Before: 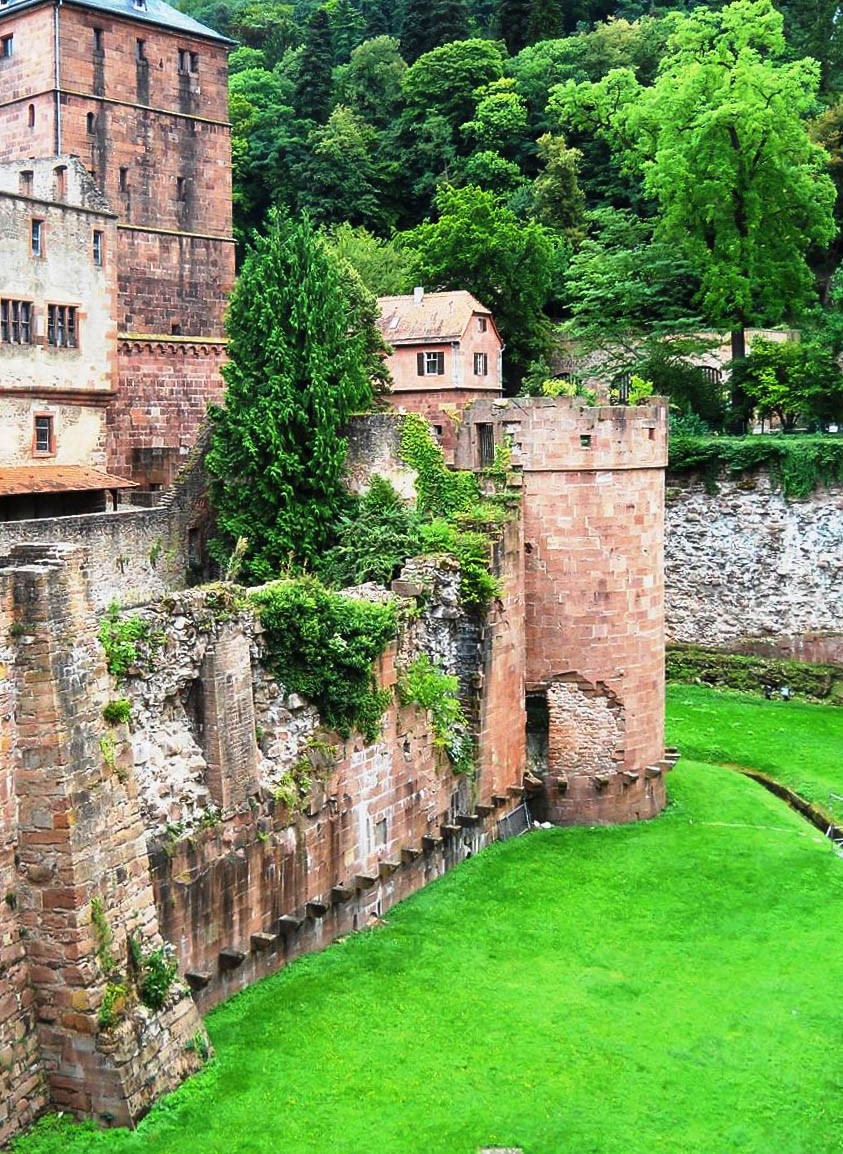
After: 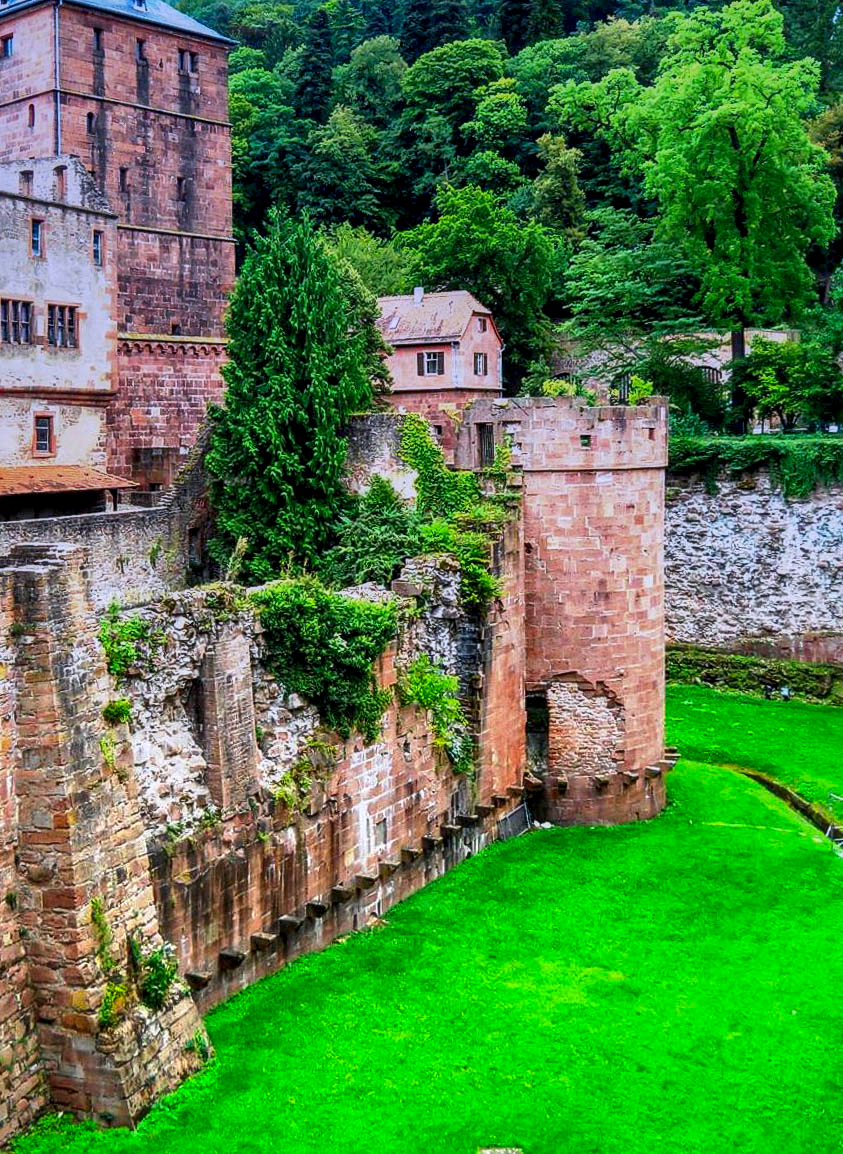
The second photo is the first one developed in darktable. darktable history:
local contrast: detail 150%
graduated density: hue 238.83°, saturation 50%
contrast brightness saturation: brightness -0.02, saturation 0.35
color balance rgb: on, module defaults
shadows and highlights: on, module defaults
